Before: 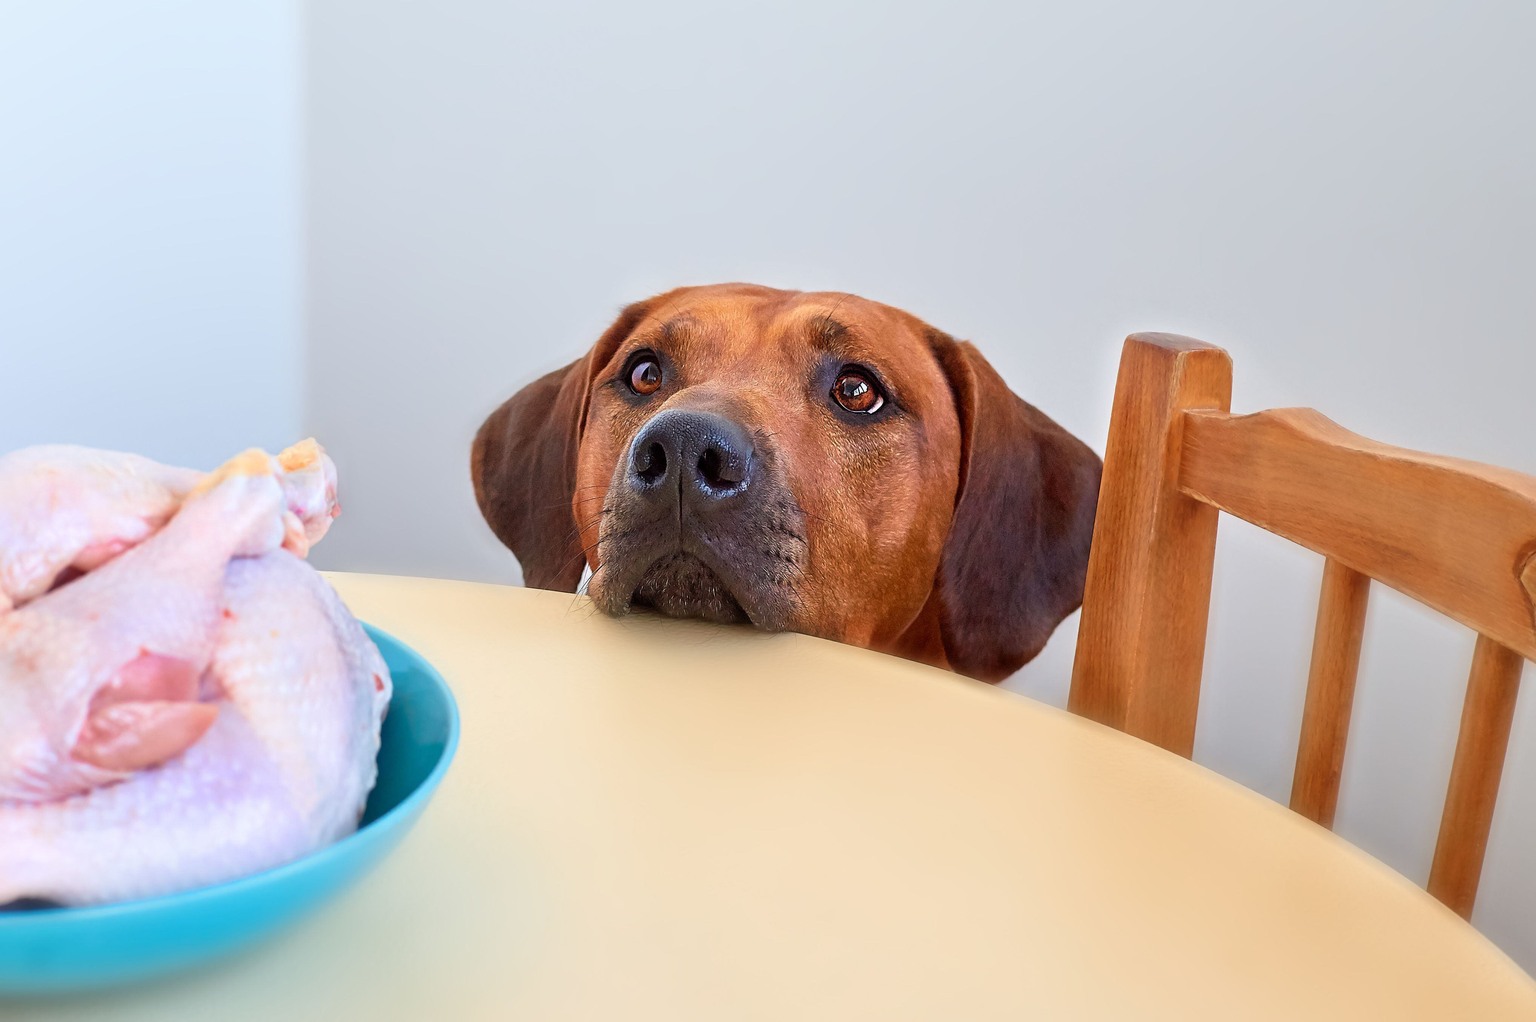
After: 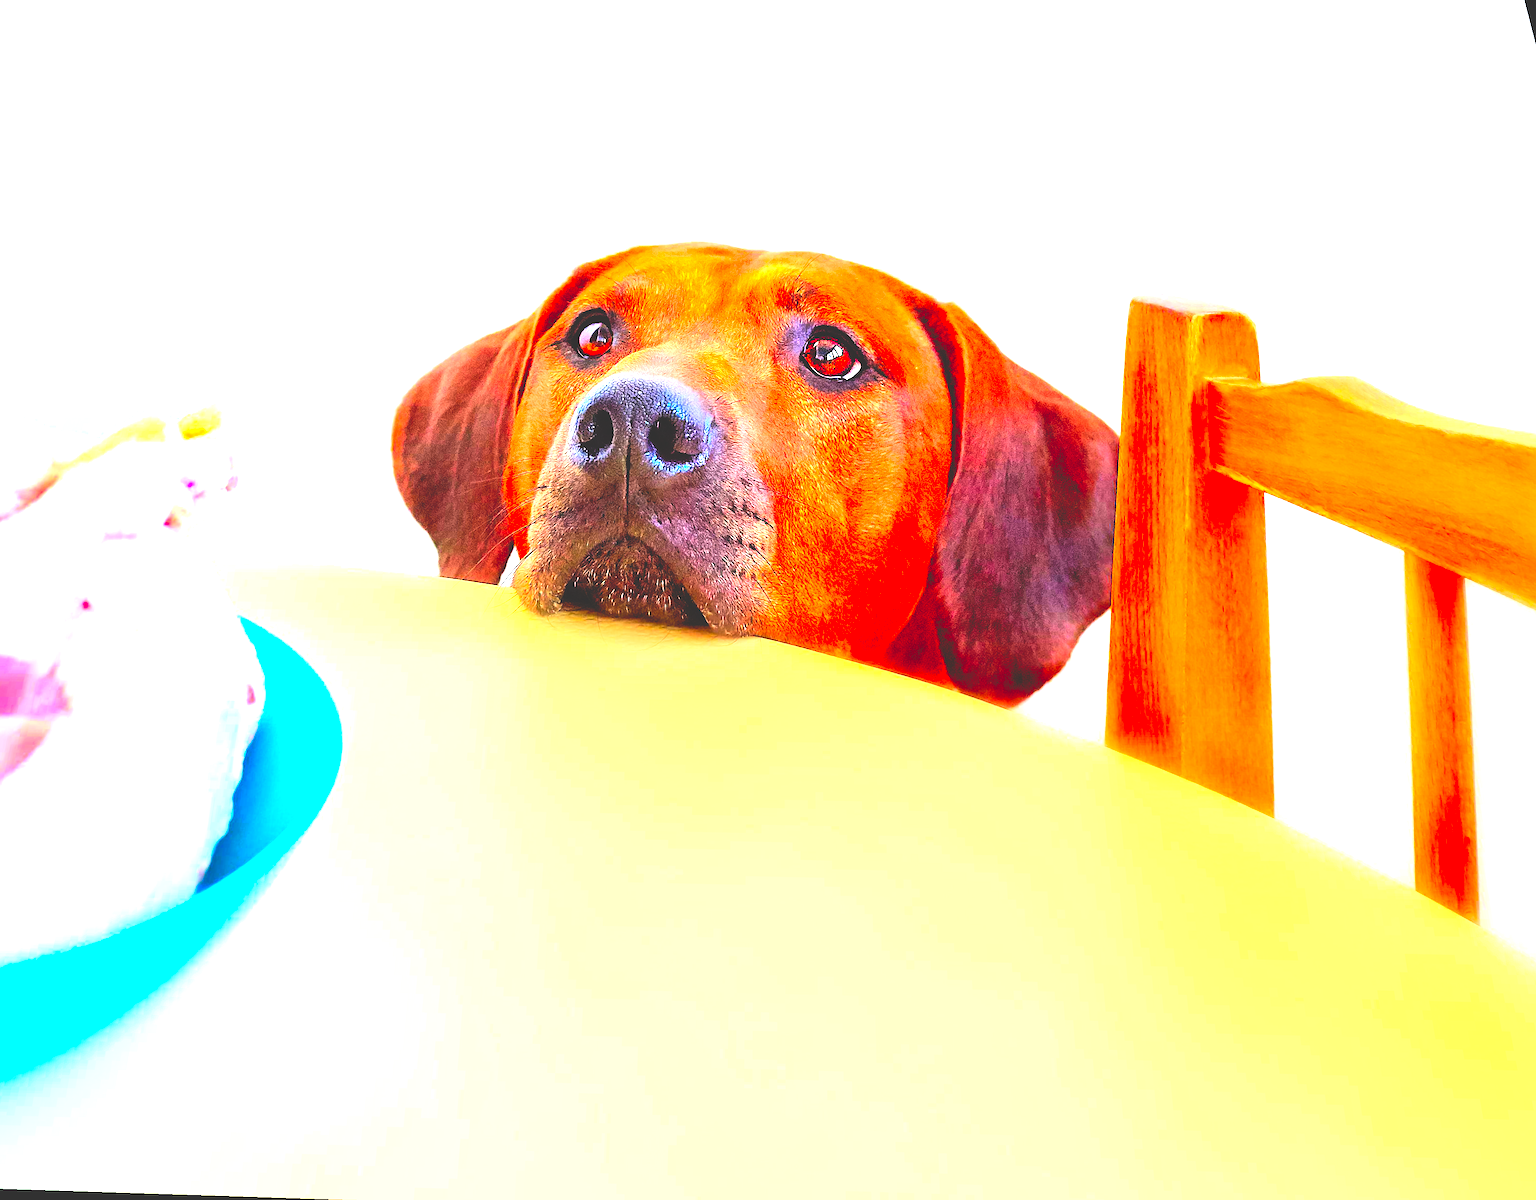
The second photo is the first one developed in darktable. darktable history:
exposure: exposure 2.04 EV, compensate highlight preservation false
base curve: curves: ch0 [(0, 0.02) (0.083, 0.036) (1, 1)], preserve colors none
rotate and perspective: rotation 0.72°, lens shift (vertical) -0.352, lens shift (horizontal) -0.051, crop left 0.152, crop right 0.859, crop top 0.019, crop bottom 0.964
contrast brightness saturation: contrast 0.2, brightness 0.2, saturation 0.8
